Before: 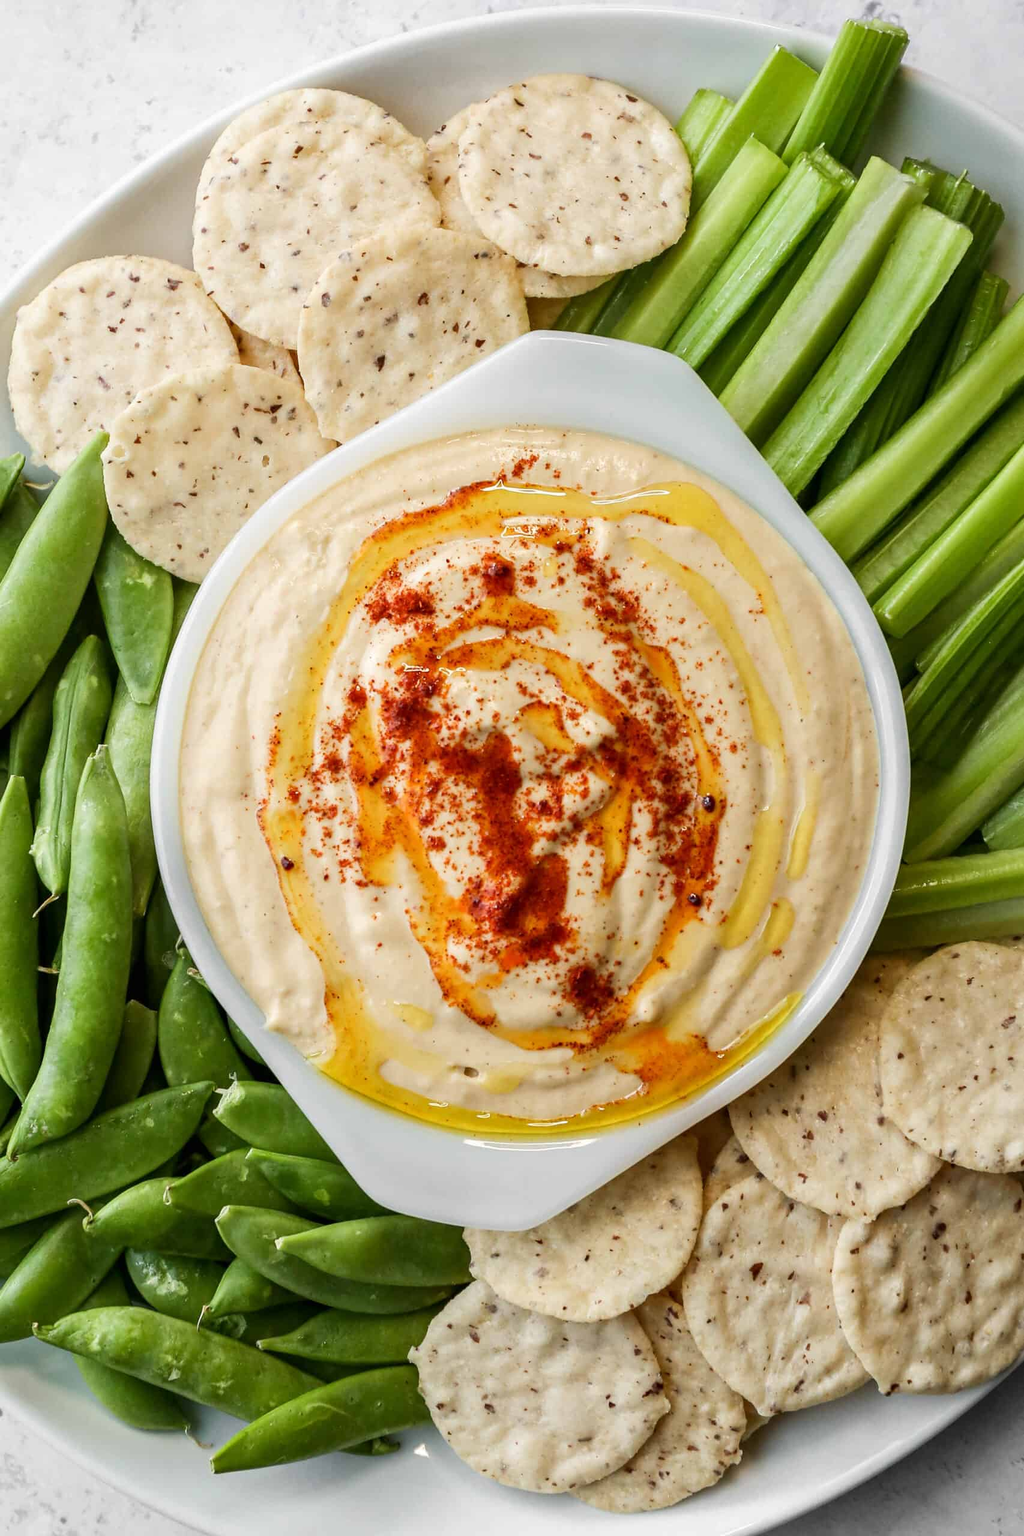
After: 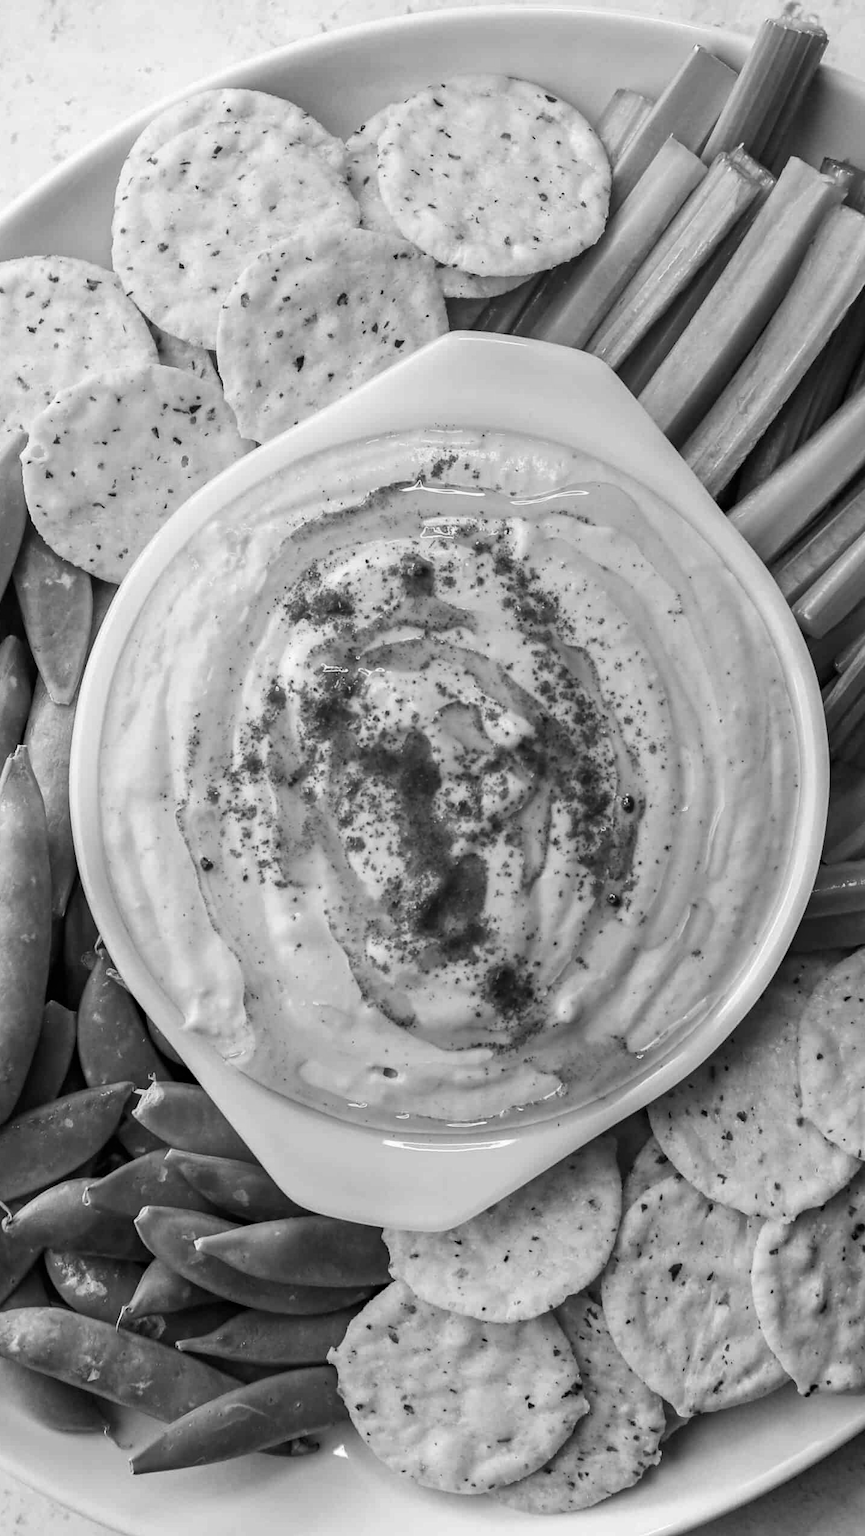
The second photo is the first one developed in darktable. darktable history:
haze removal: compatibility mode true, adaptive false
crop: left 7.954%, right 7.505%
color calibration: output gray [0.267, 0.423, 0.267, 0], gray › normalize channels true, illuminant as shot in camera, x 0.358, y 0.373, temperature 4628.91 K, gamut compression 0.002
